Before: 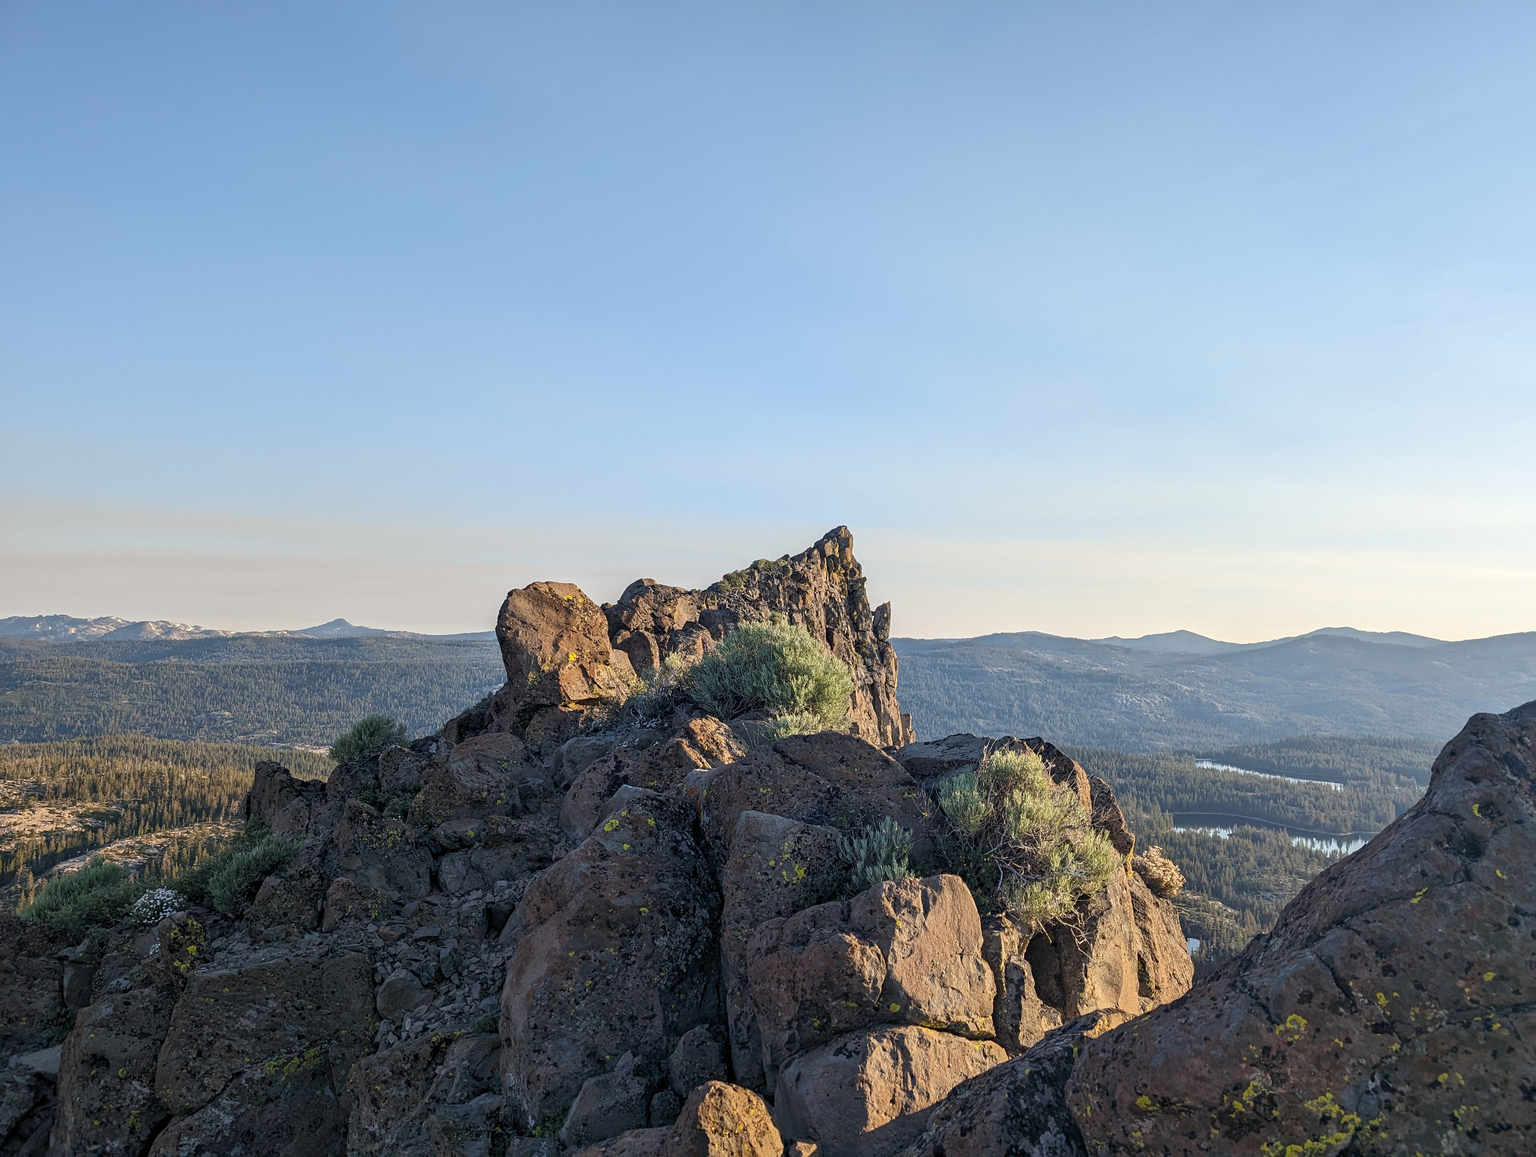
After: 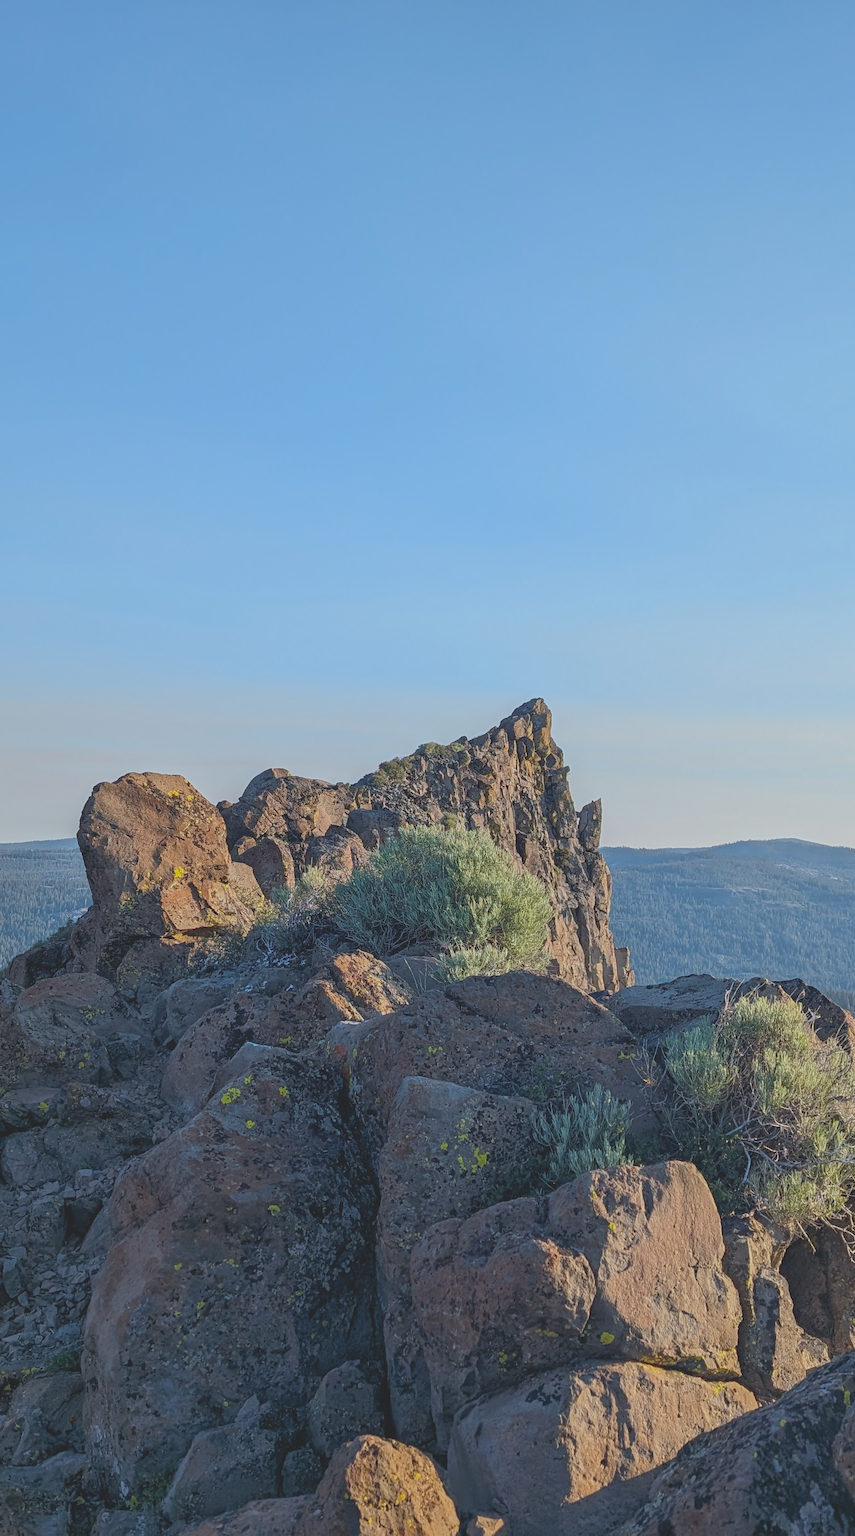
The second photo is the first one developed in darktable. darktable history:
contrast brightness saturation: contrast -0.299
color correction: highlights a* -4, highlights b* -11.01
crop: left 28.528%, right 29.537%
